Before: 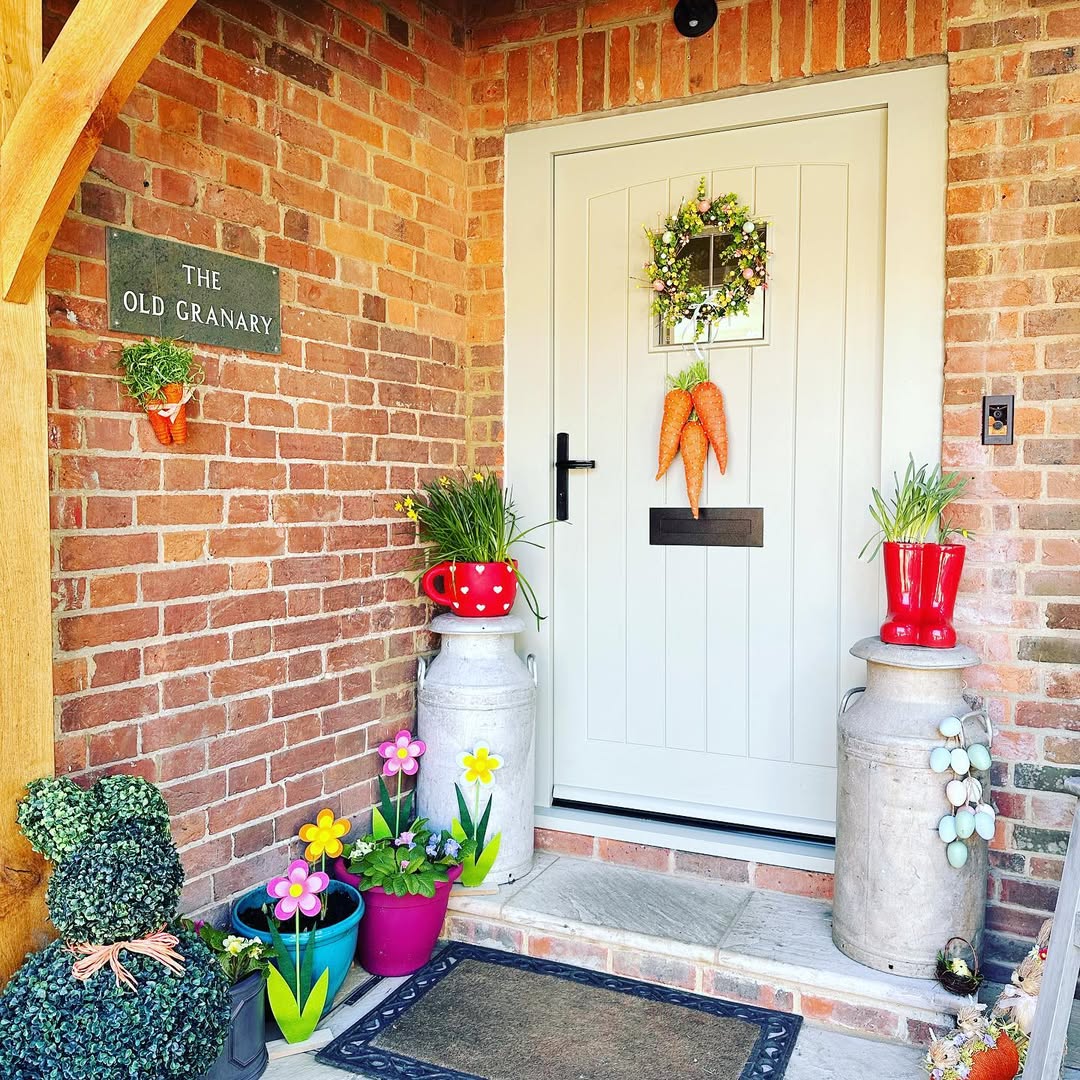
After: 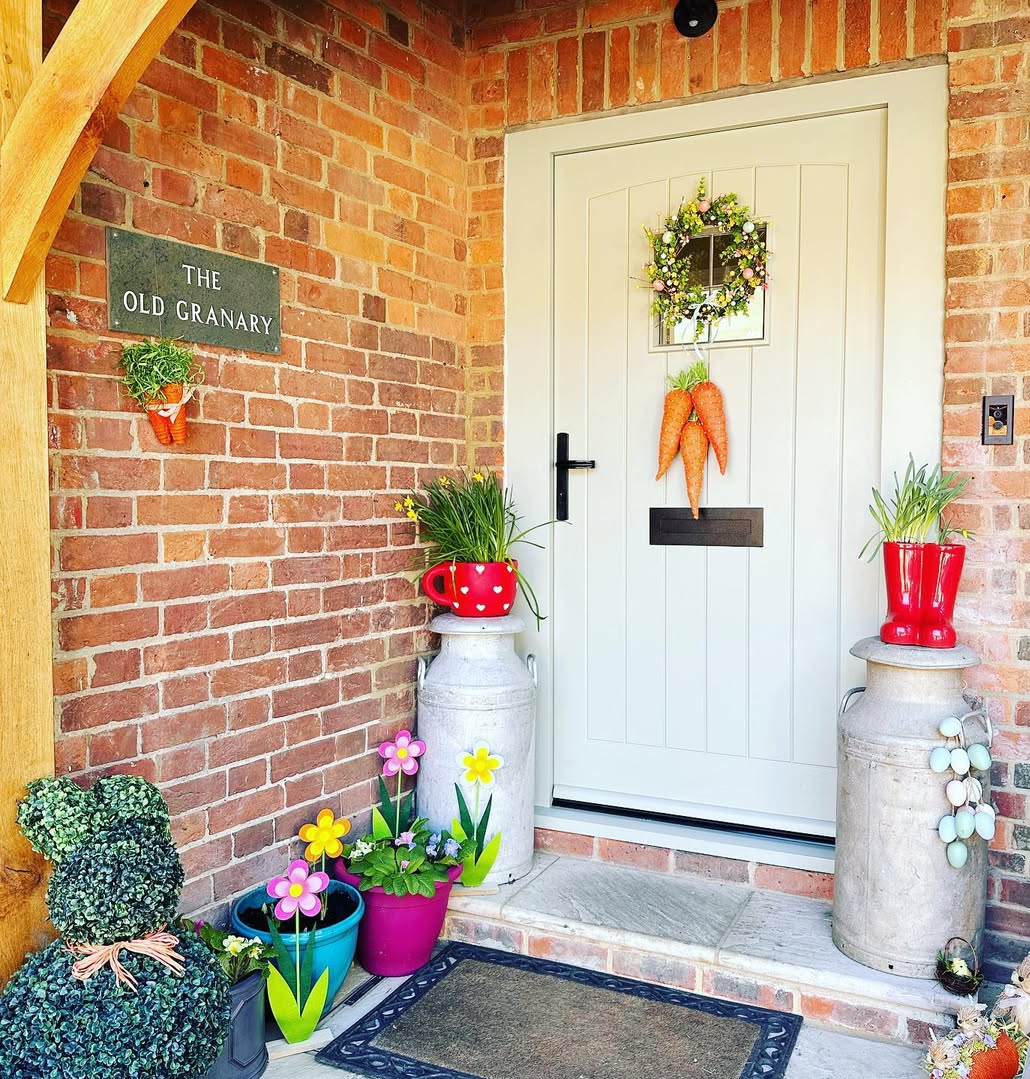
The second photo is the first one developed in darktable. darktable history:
crop: right 4.573%, bottom 0.02%
